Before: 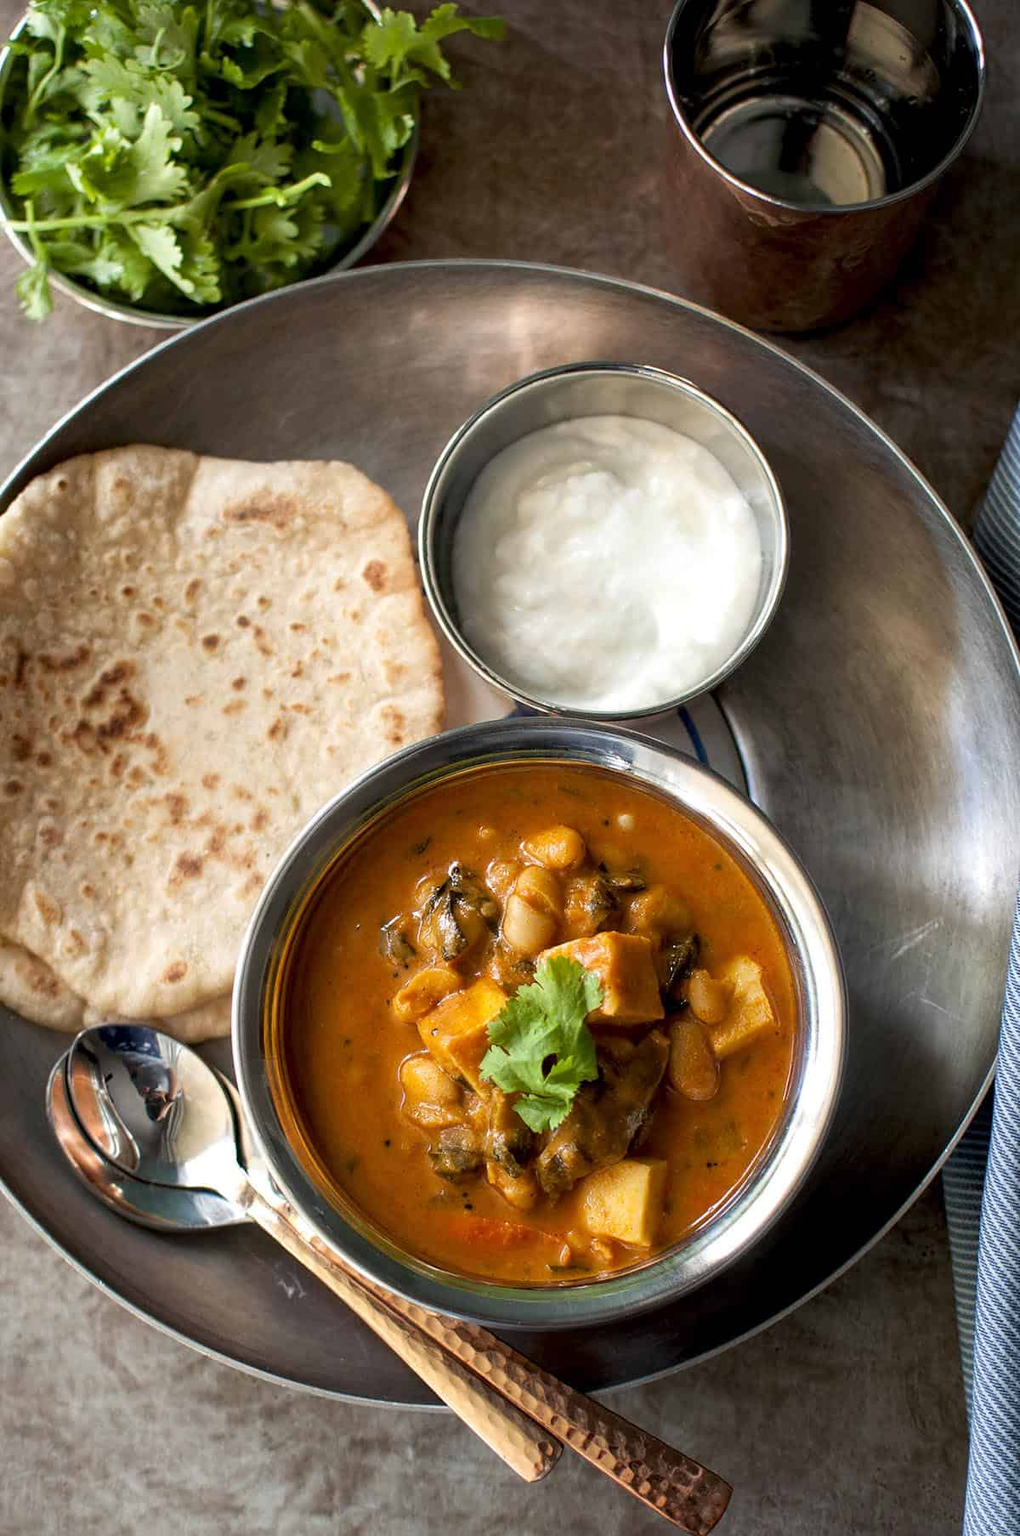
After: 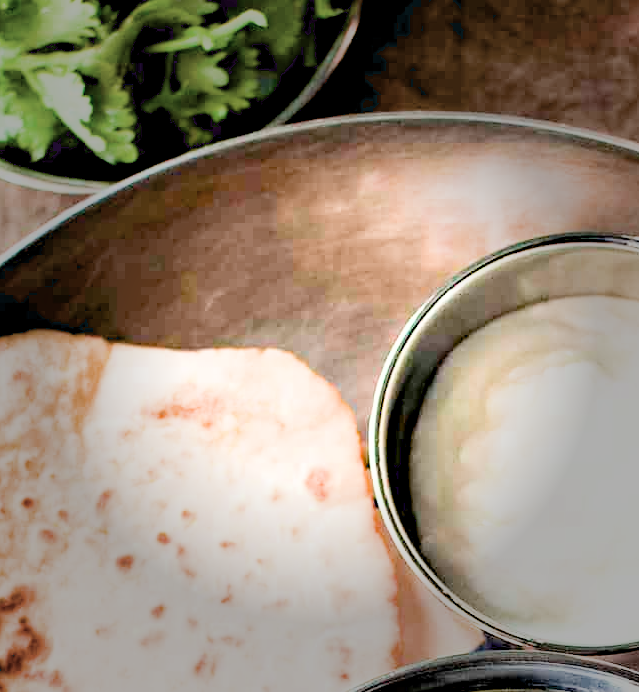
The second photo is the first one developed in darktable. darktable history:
exposure: black level correction 0.014, exposure 1.794 EV, compensate exposure bias true, compensate highlight preservation false
crop: left 10.268%, top 10.702%, right 36.41%, bottom 50.969%
haze removal: adaptive false
filmic rgb: black relative exposure -16 EV, white relative exposure 5.3 EV, hardness 5.93, contrast 1.257
vignetting: fall-off start 40.19%, fall-off radius 40.03%, brightness -0.577, saturation -0.251, unbound false
